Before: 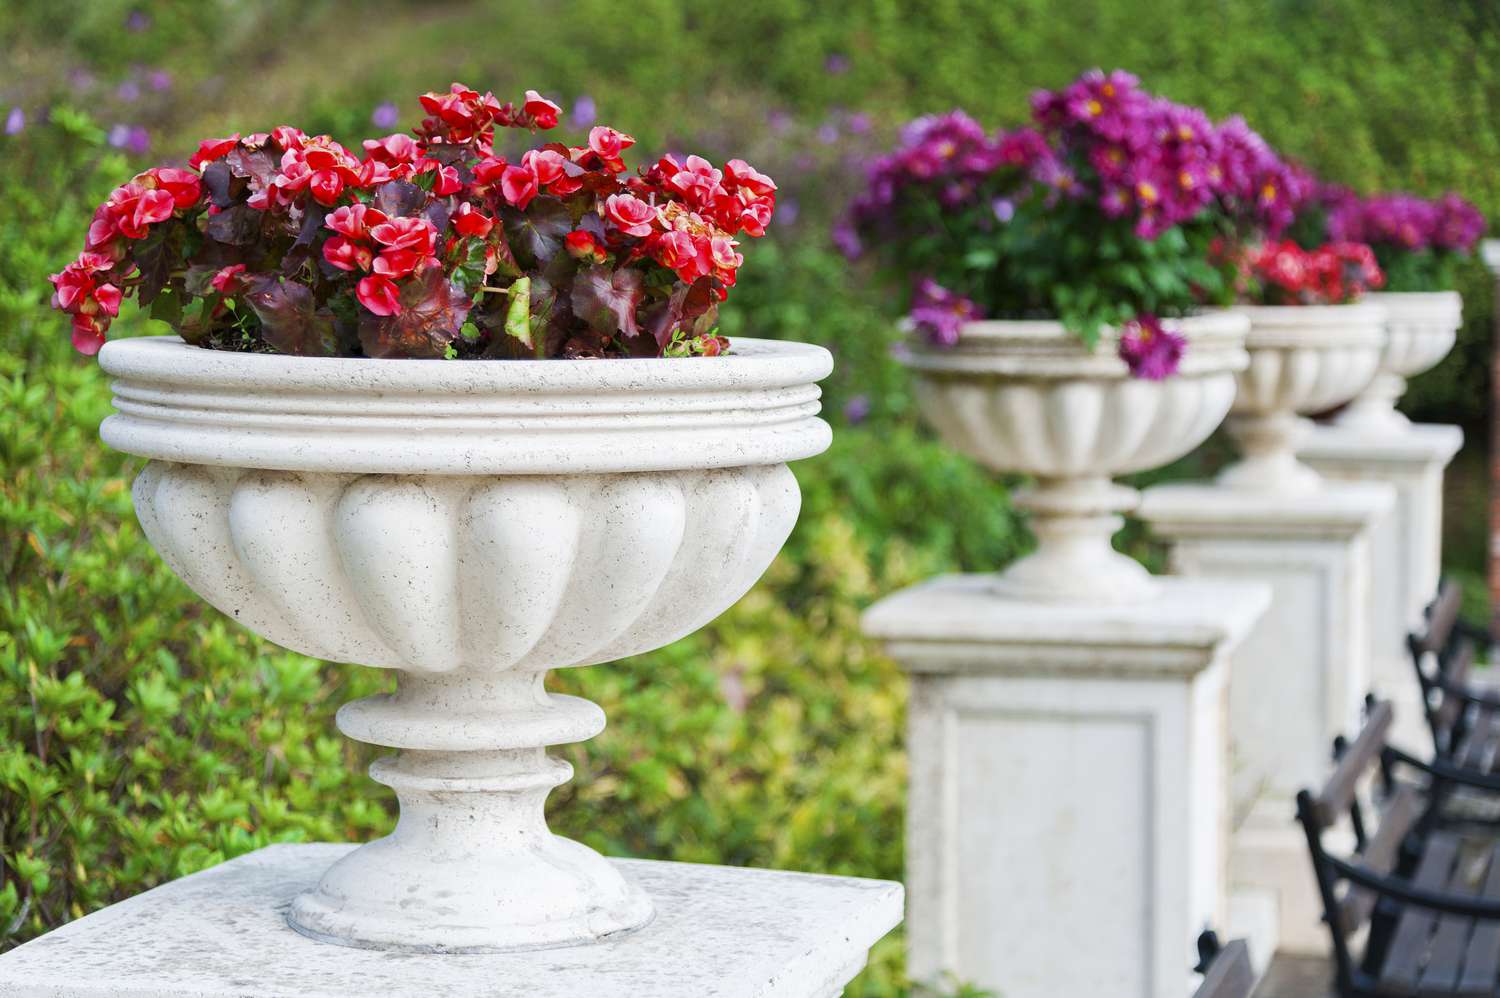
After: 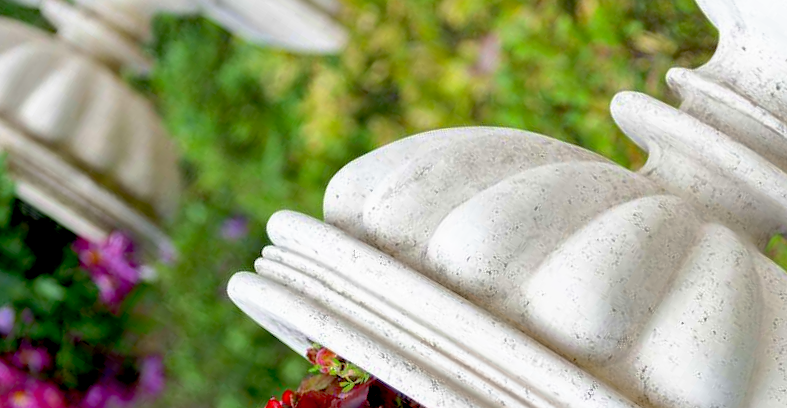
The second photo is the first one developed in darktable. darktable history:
shadows and highlights: on, module defaults
crop and rotate: angle 147.83°, left 9.158%, top 15.567%, right 4.414%, bottom 17.021%
base curve: curves: ch0 [(0.017, 0) (0.425, 0.441) (0.844, 0.933) (1, 1)], preserve colors none
